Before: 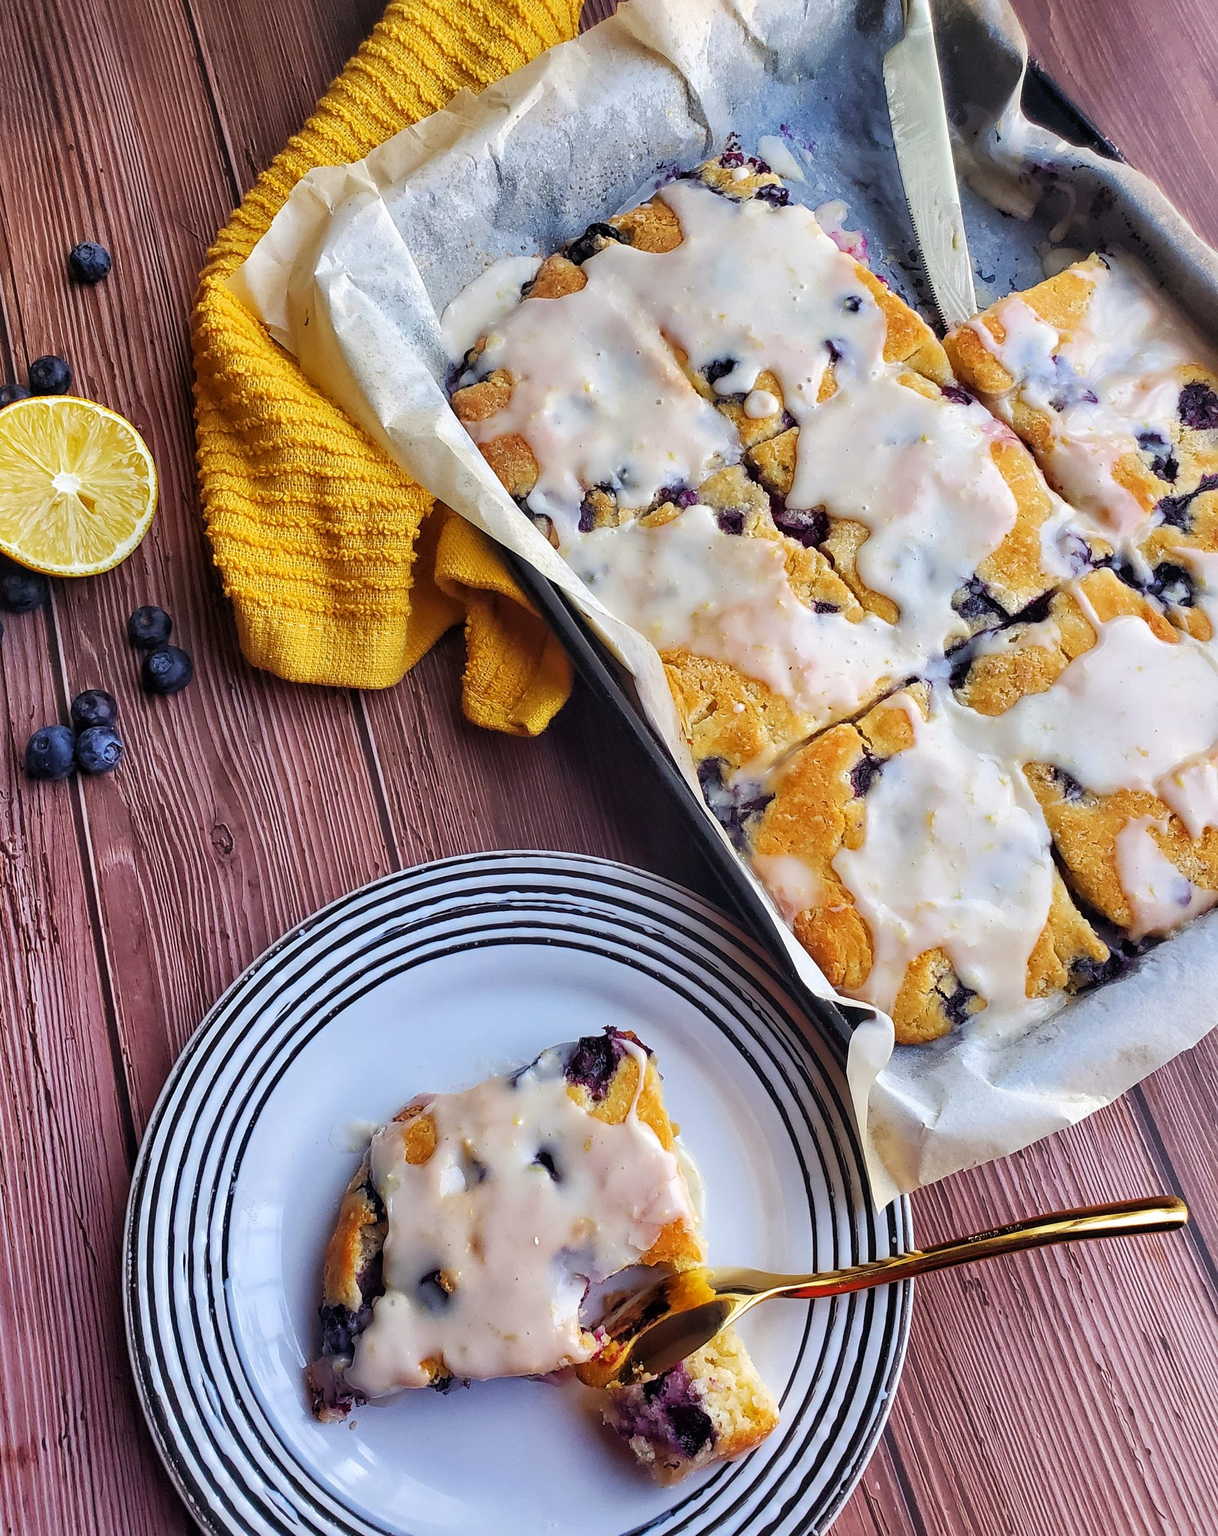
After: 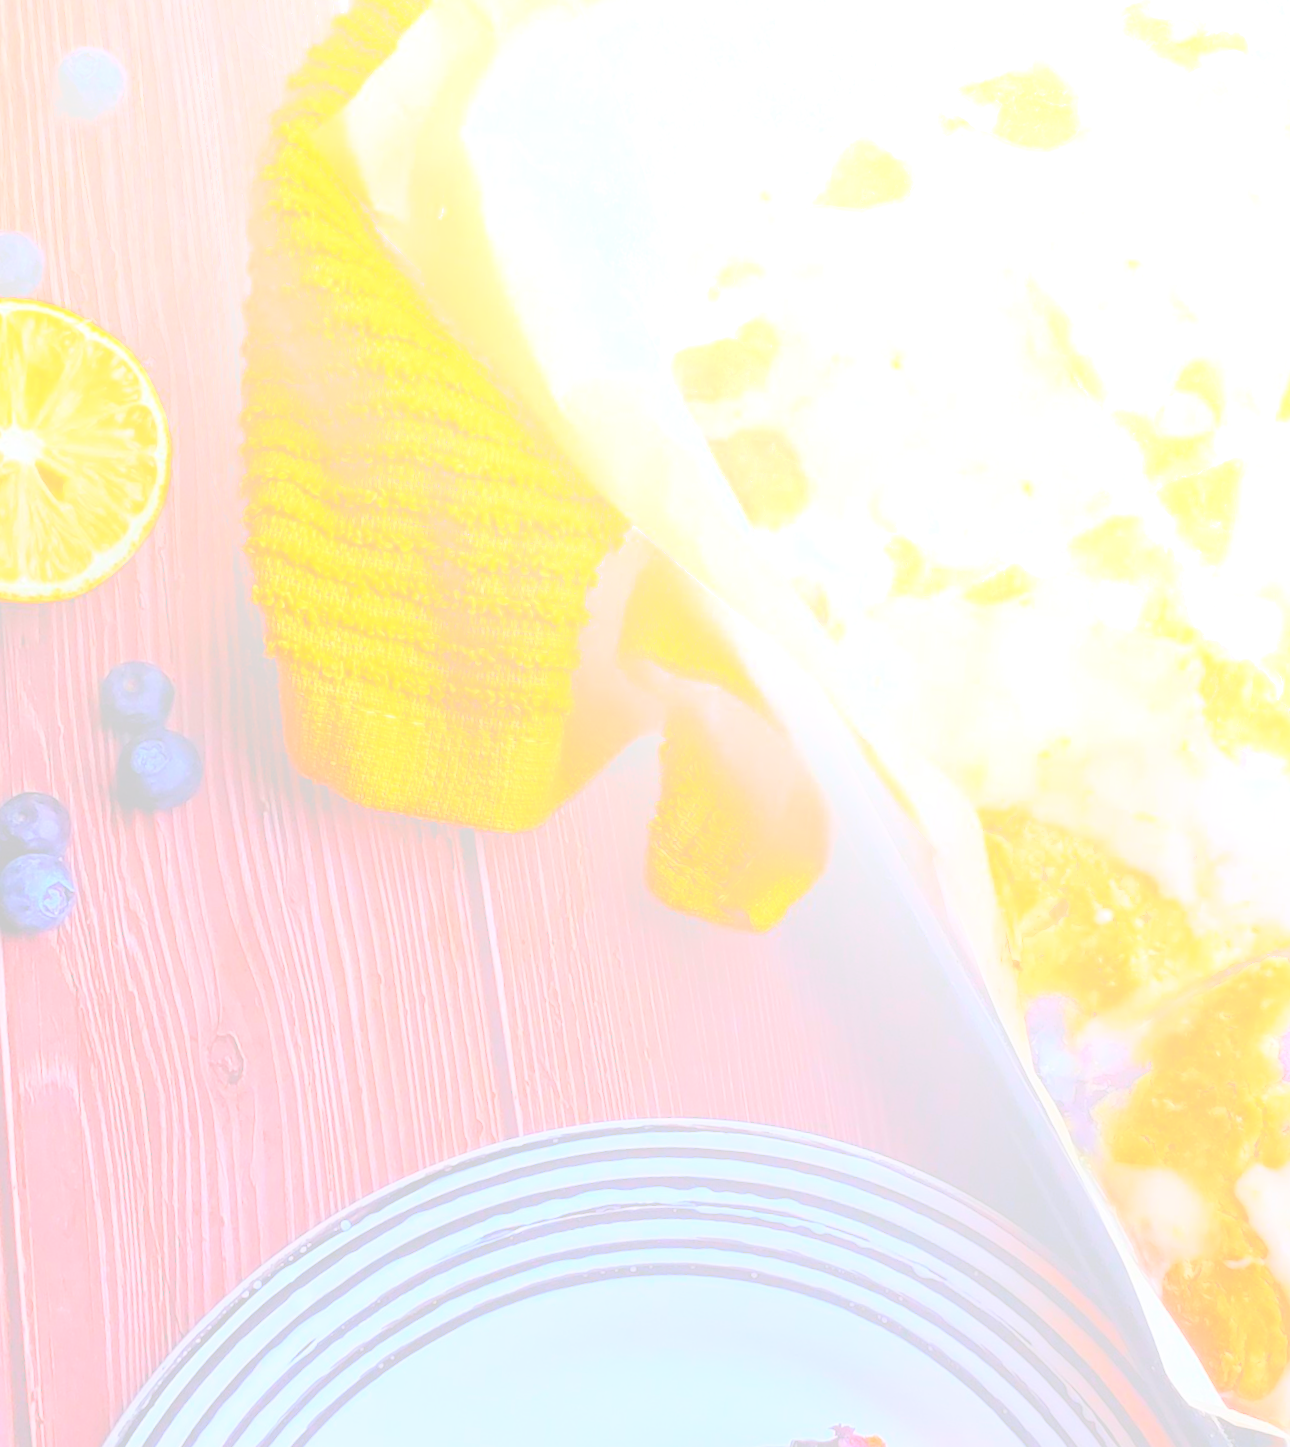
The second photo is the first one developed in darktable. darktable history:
crop and rotate: angle -4.99°, left 2.122%, top 6.945%, right 27.566%, bottom 30.519%
bloom: size 85%, threshold 5%, strength 85%
